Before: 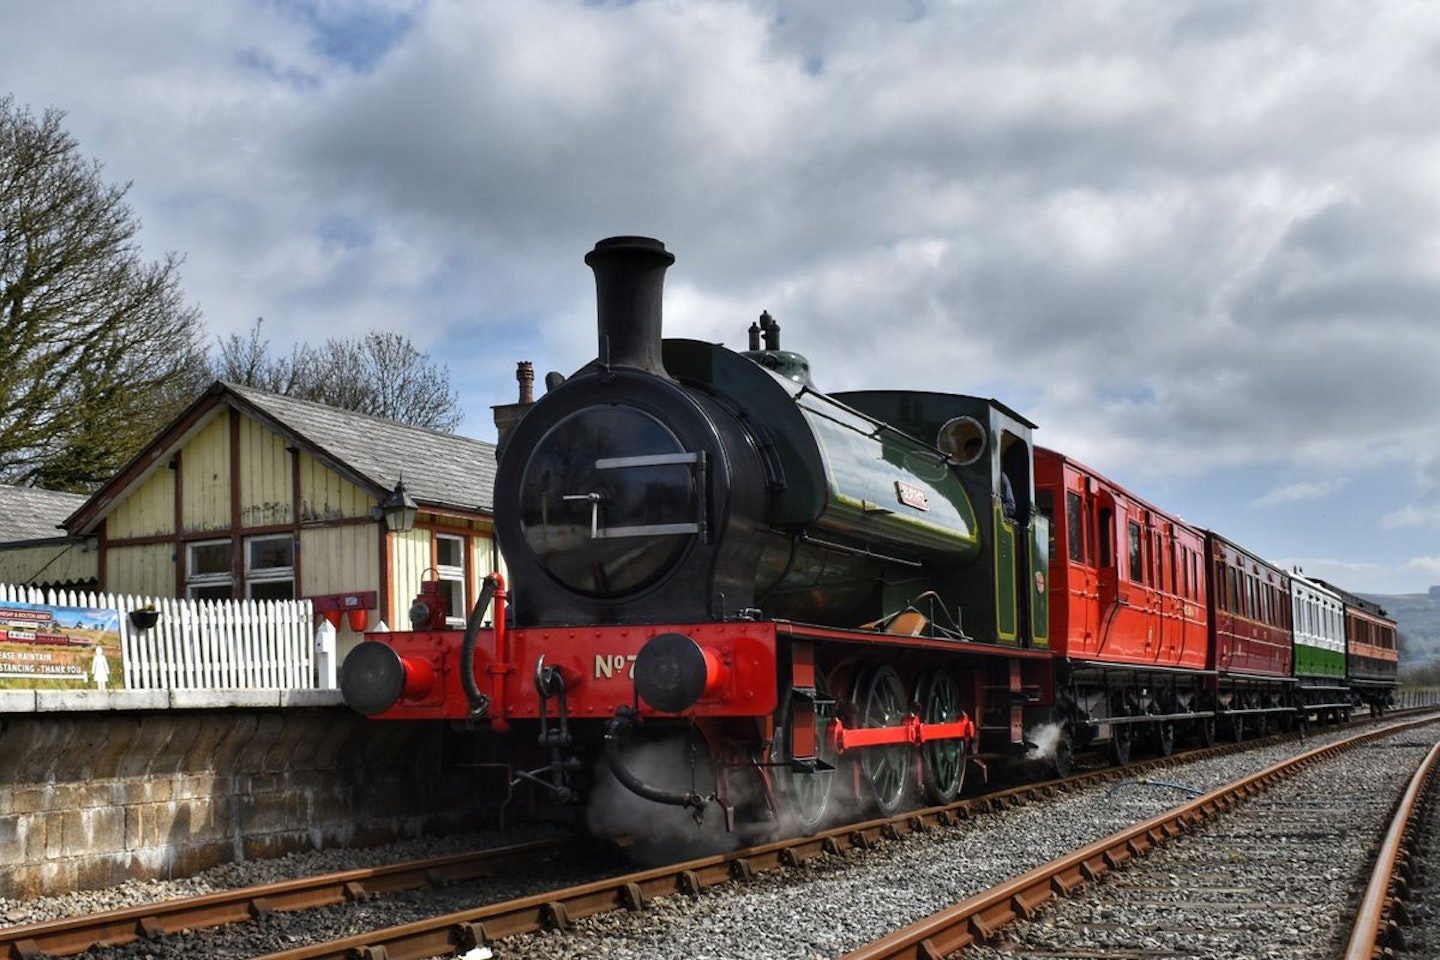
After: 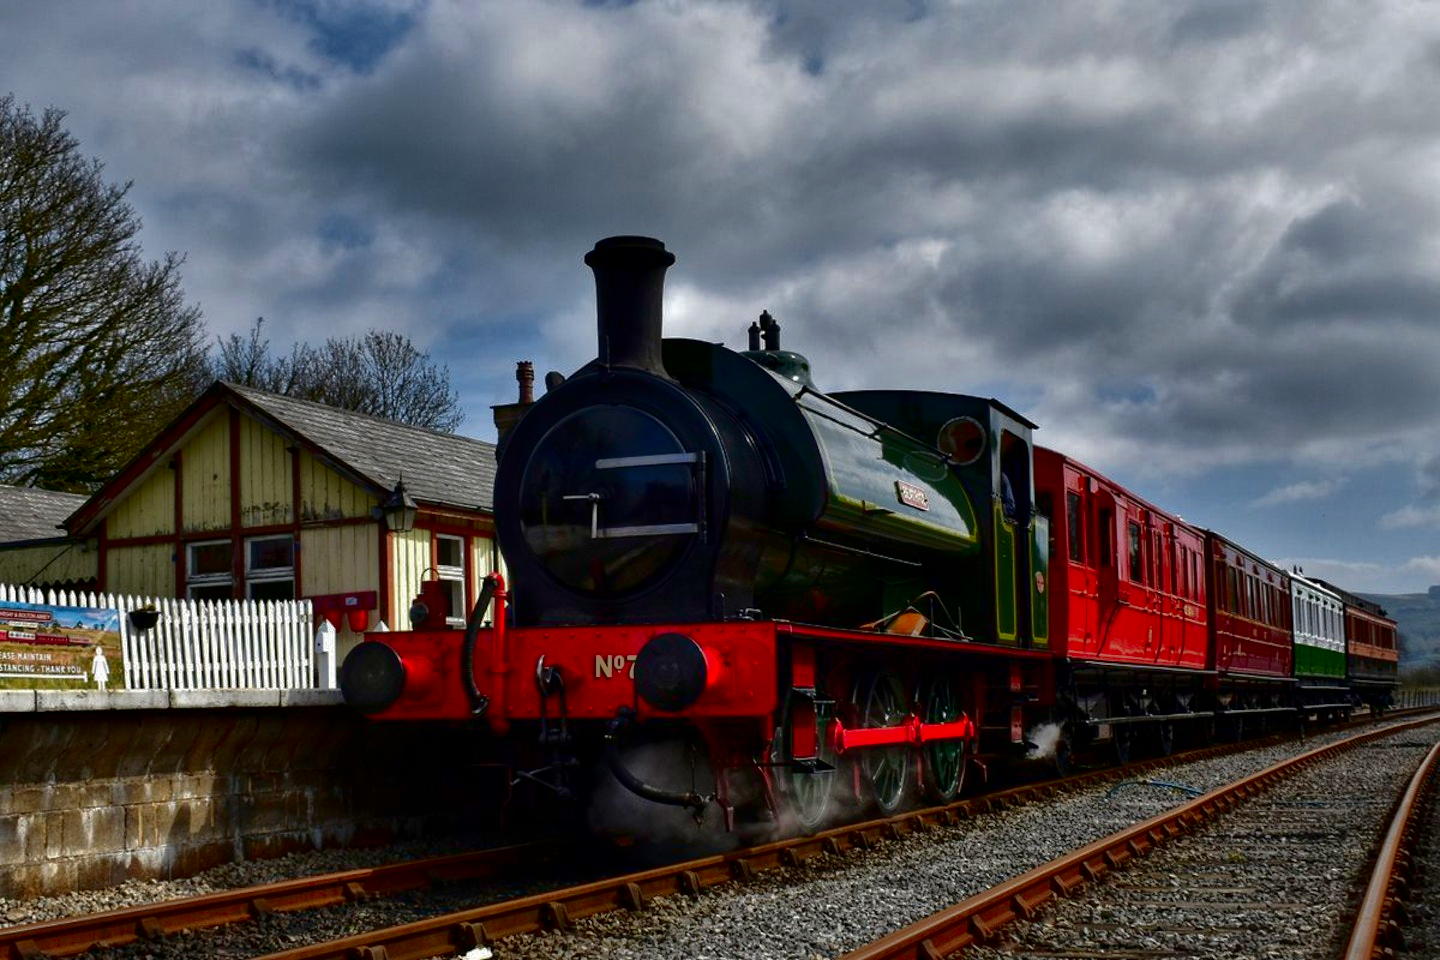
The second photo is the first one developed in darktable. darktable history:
contrast brightness saturation: brightness -0.525
shadows and highlights: on, module defaults
velvia: on, module defaults
